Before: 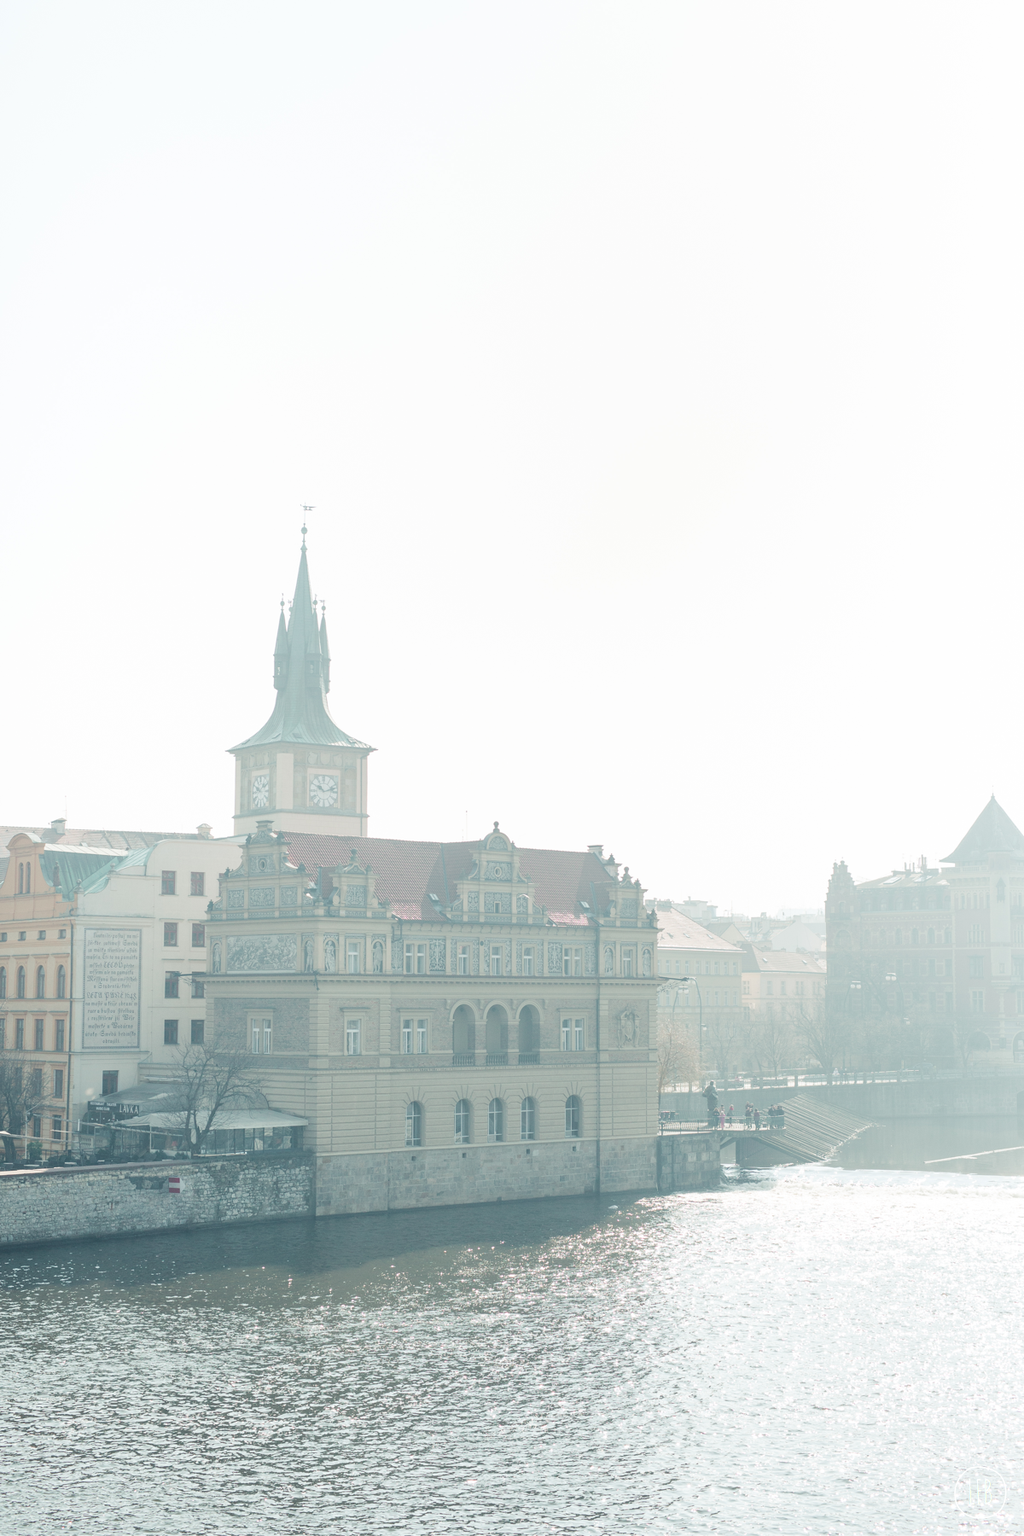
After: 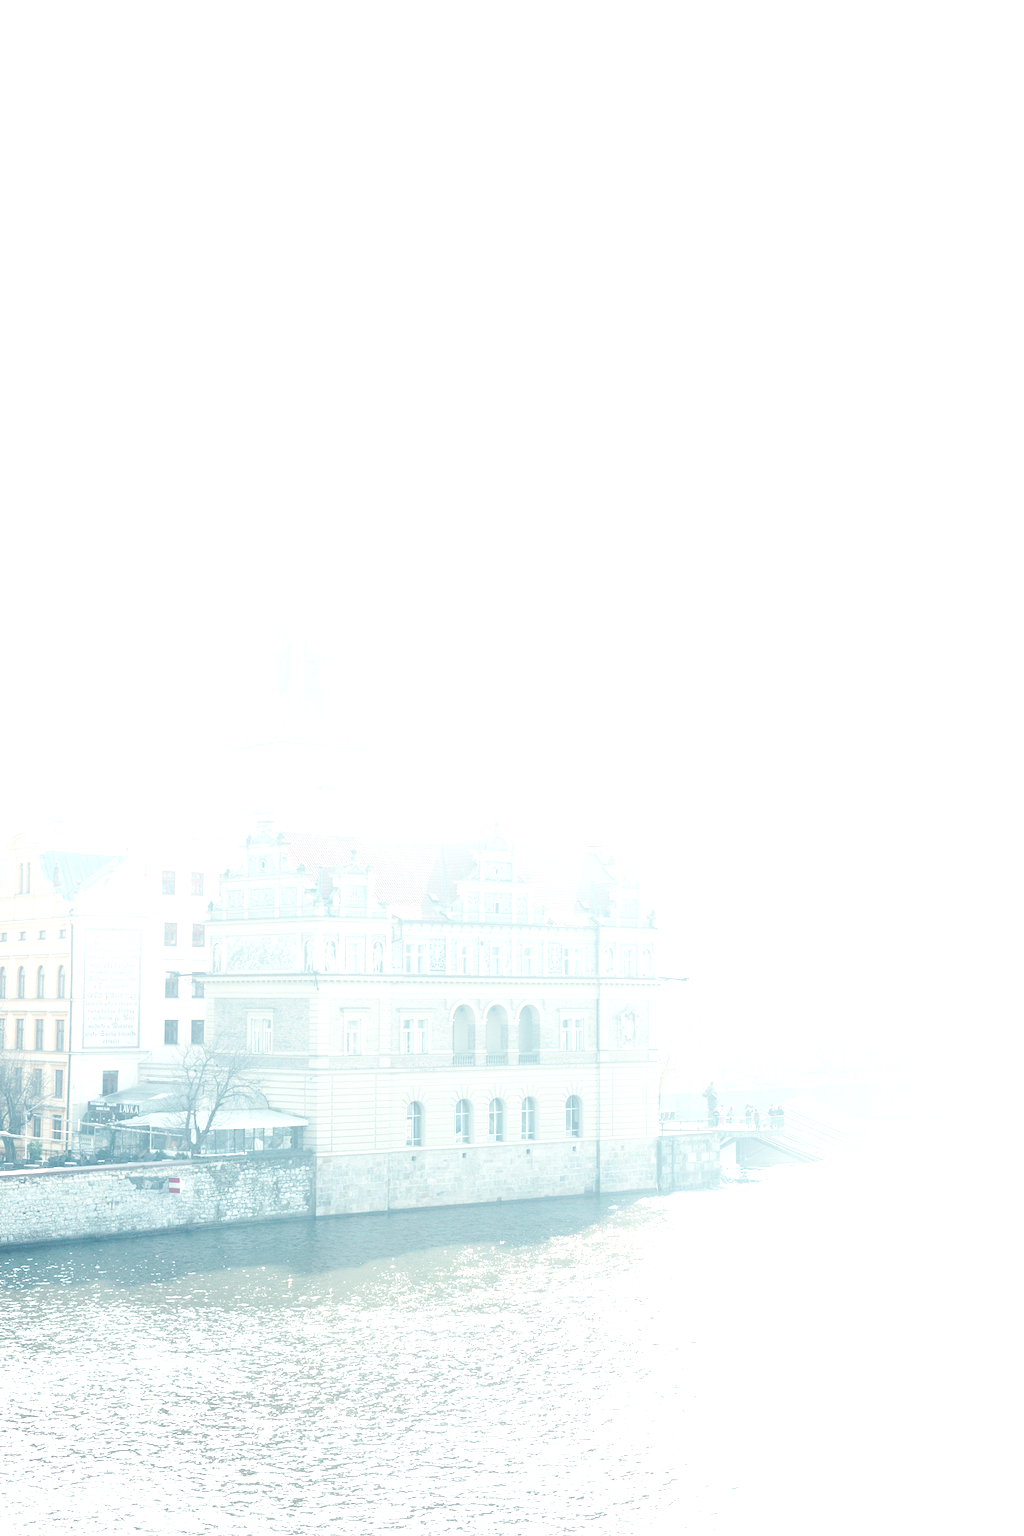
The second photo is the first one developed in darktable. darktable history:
exposure: black level correction 0, exposure 1.3 EV, compensate highlight preservation false
tone curve: curves: ch0 [(0, 0) (0.003, 0.006) (0.011, 0.007) (0.025, 0.009) (0.044, 0.012) (0.069, 0.021) (0.1, 0.036) (0.136, 0.056) (0.177, 0.105) (0.224, 0.165) (0.277, 0.251) (0.335, 0.344) (0.399, 0.439) (0.468, 0.532) (0.543, 0.628) (0.623, 0.718) (0.709, 0.797) (0.801, 0.874) (0.898, 0.943) (1, 1)], preserve colors none
